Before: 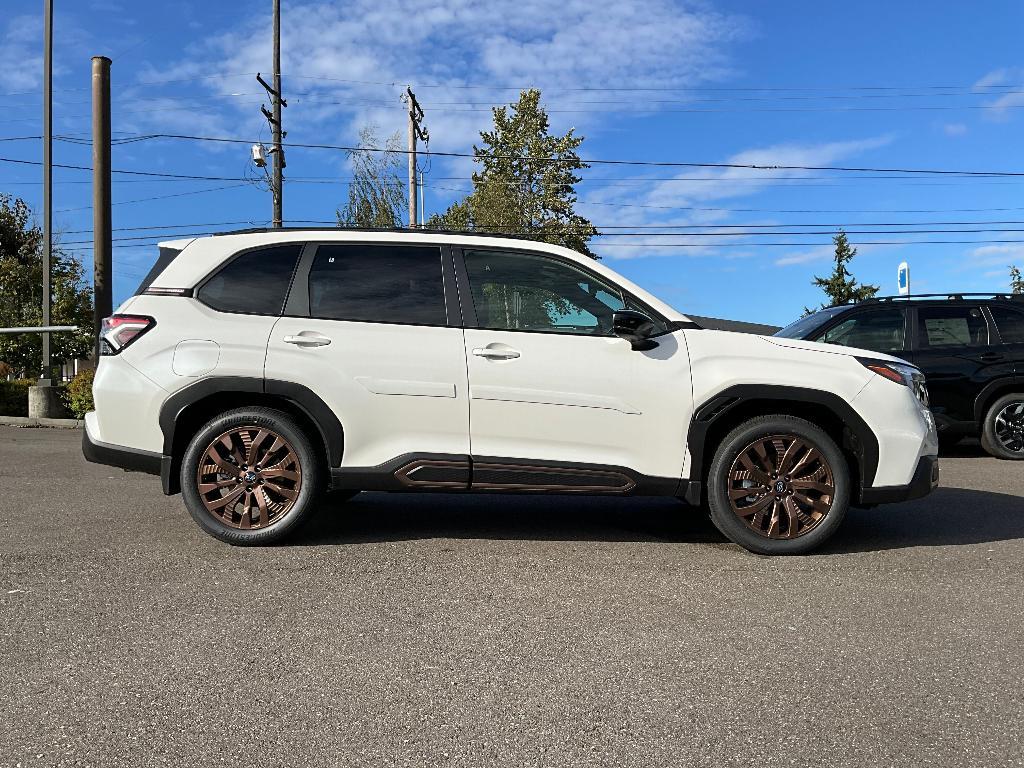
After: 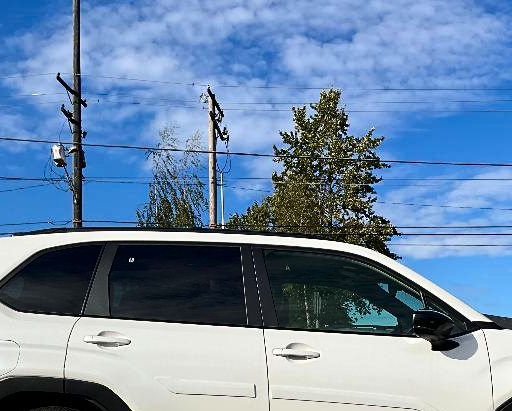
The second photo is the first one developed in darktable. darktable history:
crop: left 19.556%, right 30.401%, bottom 46.458%
contrast brightness saturation: contrast 0.2, brightness -0.11, saturation 0.1
